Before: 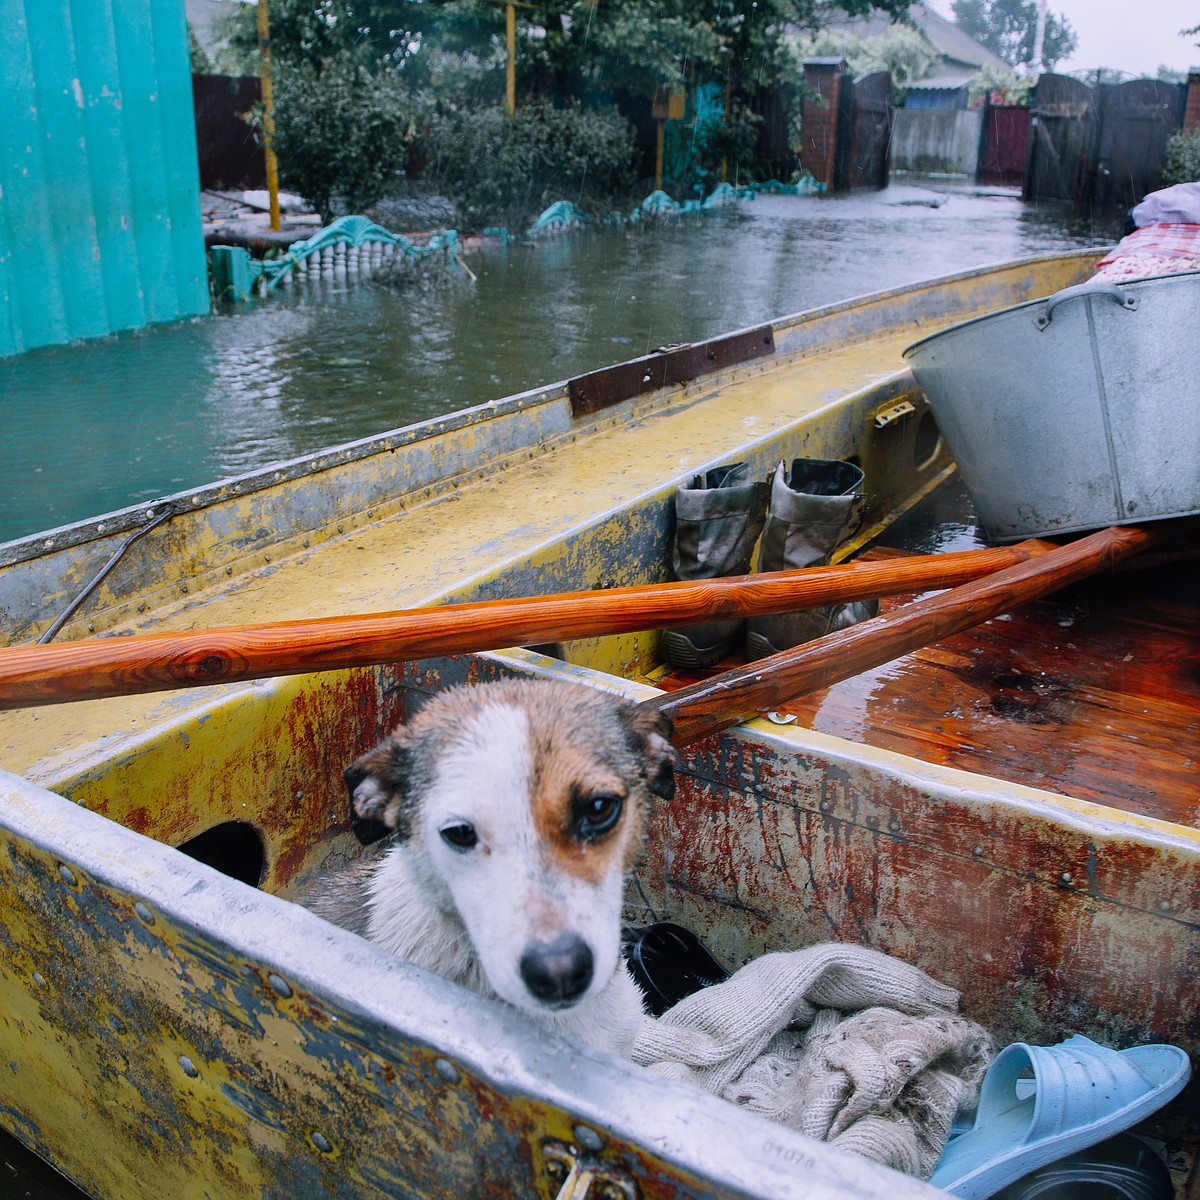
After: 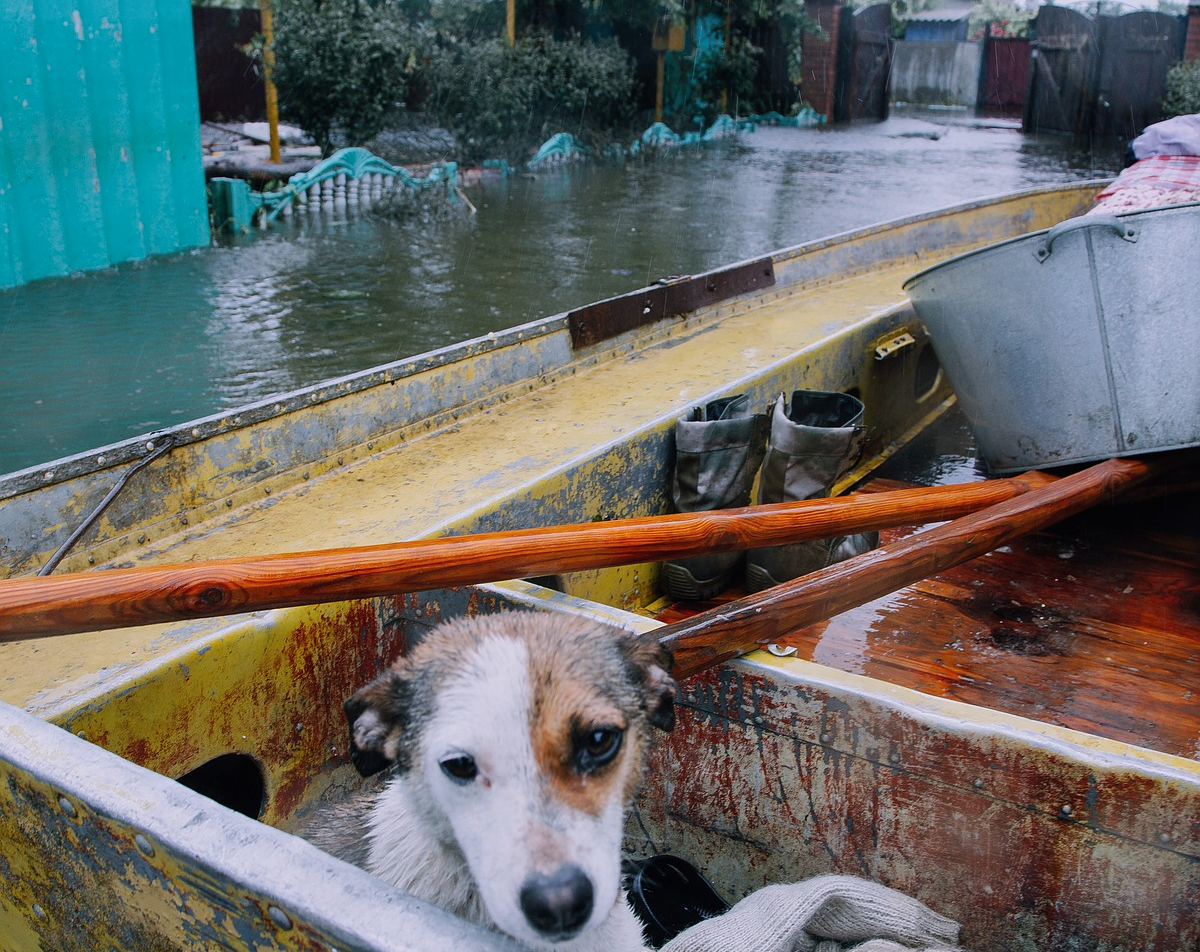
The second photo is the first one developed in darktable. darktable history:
crop and rotate: top 5.669%, bottom 14.98%
contrast brightness saturation: saturation -0.053
tone curve: curves: ch0 [(0, 0) (0.003, 0.003) (0.011, 0.011) (0.025, 0.024) (0.044, 0.043) (0.069, 0.068) (0.1, 0.097) (0.136, 0.133) (0.177, 0.173) (0.224, 0.219) (0.277, 0.27) (0.335, 0.327) (0.399, 0.39) (0.468, 0.457) (0.543, 0.545) (0.623, 0.625) (0.709, 0.71) (0.801, 0.801) (0.898, 0.898) (1, 1)], preserve colors none
exposure: exposure -0.142 EV, compensate exposure bias true, compensate highlight preservation false
